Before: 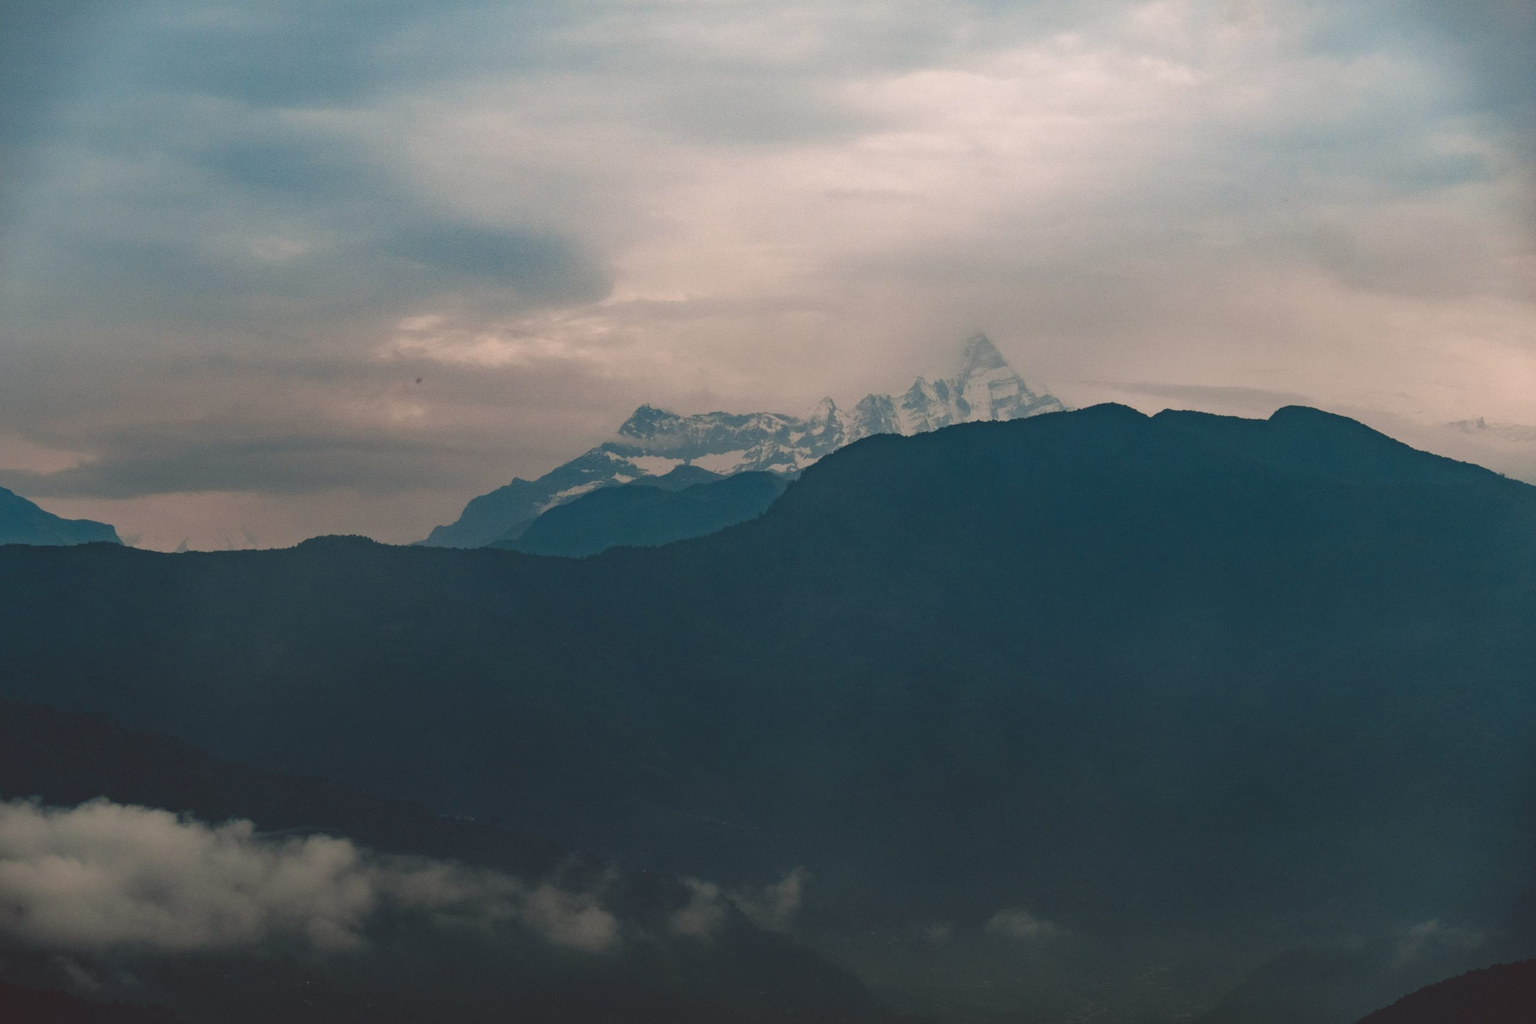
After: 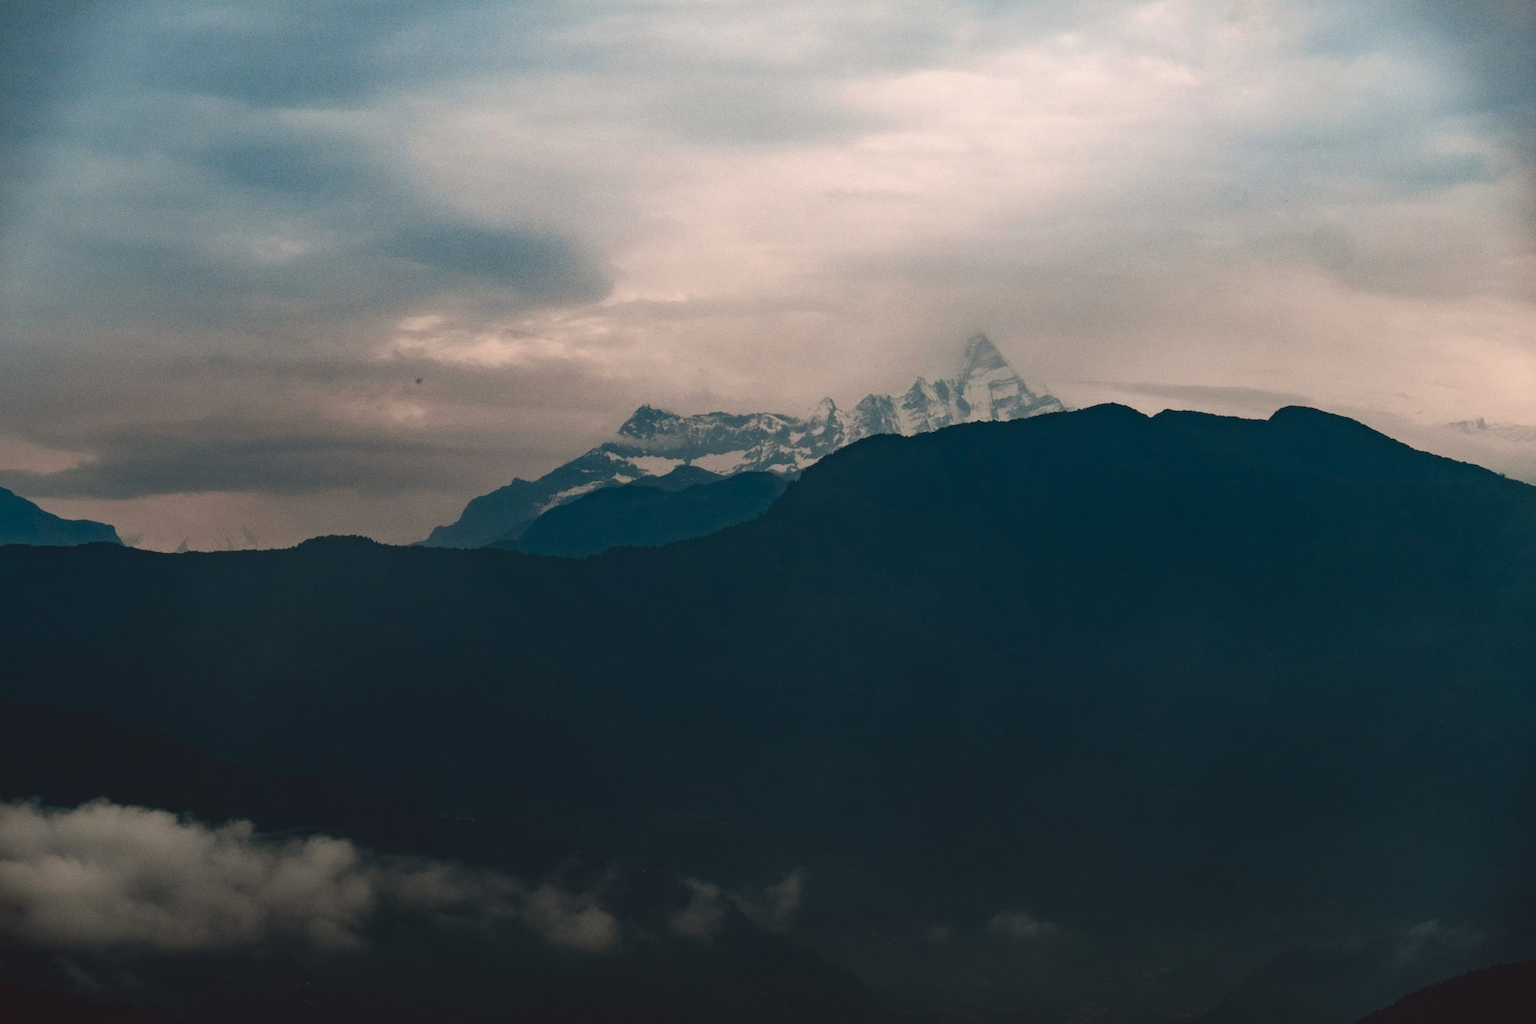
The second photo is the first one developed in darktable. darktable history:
contrast brightness saturation: contrast 0.2, brightness -0.108, saturation 0.097
exposure: black level correction -0.007, exposure 0.069 EV, compensate exposure bias true, compensate highlight preservation false
